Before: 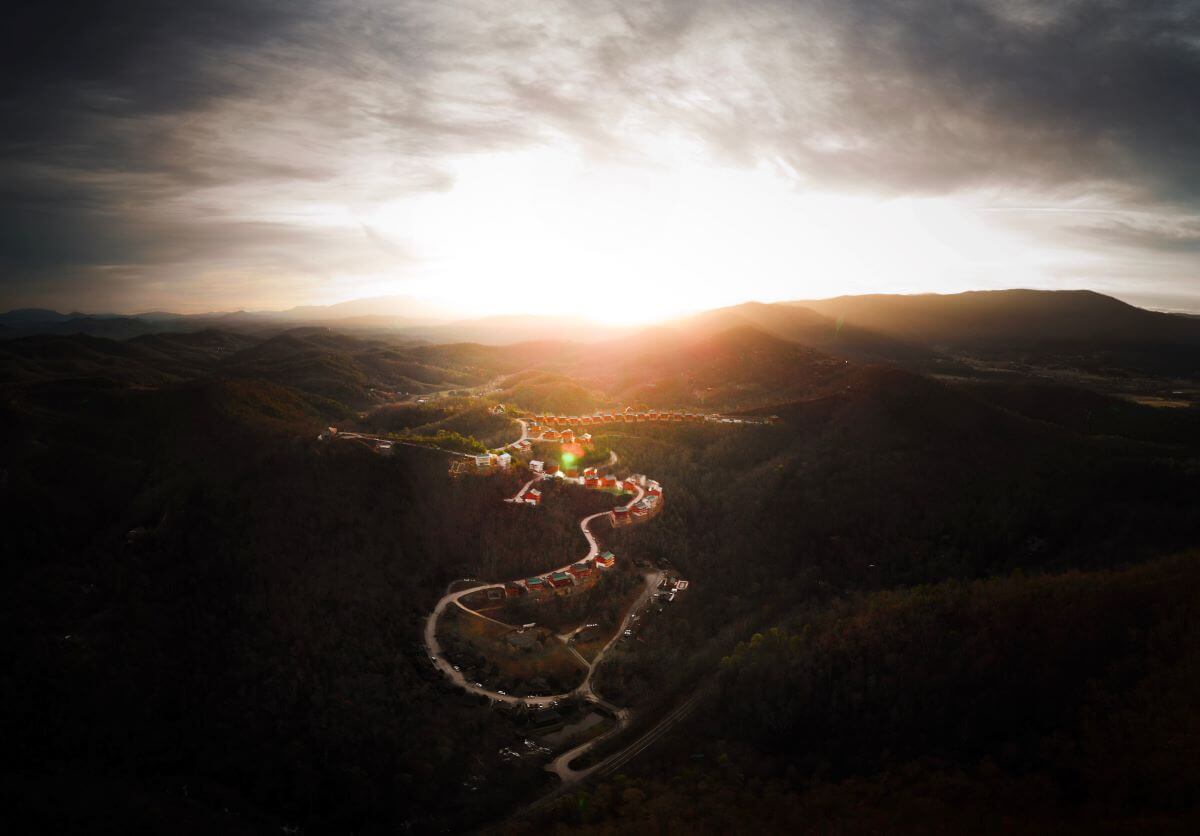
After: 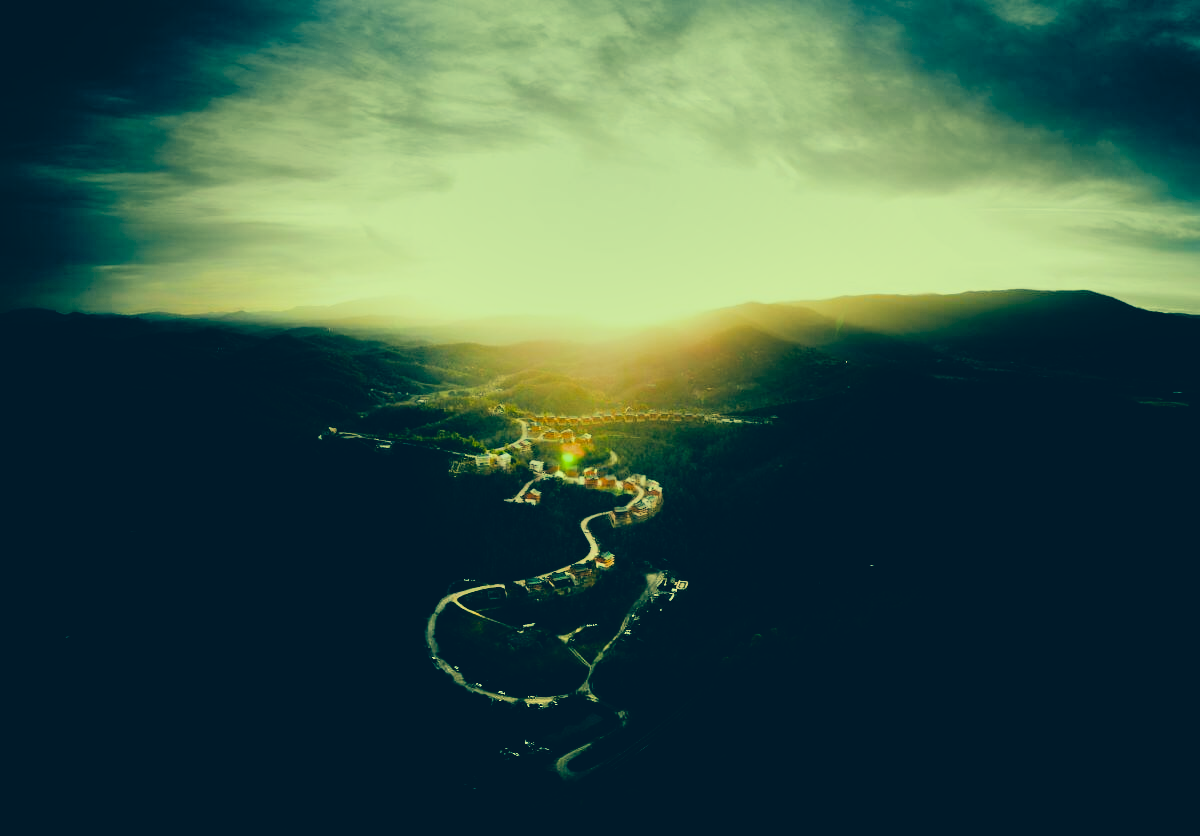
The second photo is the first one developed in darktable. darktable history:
filmic rgb: black relative exposure -5.05 EV, white relative exposure 3.96 EV, hardness 2.91, contrast 1.401, highlights saturation mix -31.36%
color correction: highlights a* -15.88, highlights b* 39.97, shadows a* -39.8, shadows b* -26.14
shadows and highlights: shadows 43.82, white point adjustment -1.5, soften with gaussian
